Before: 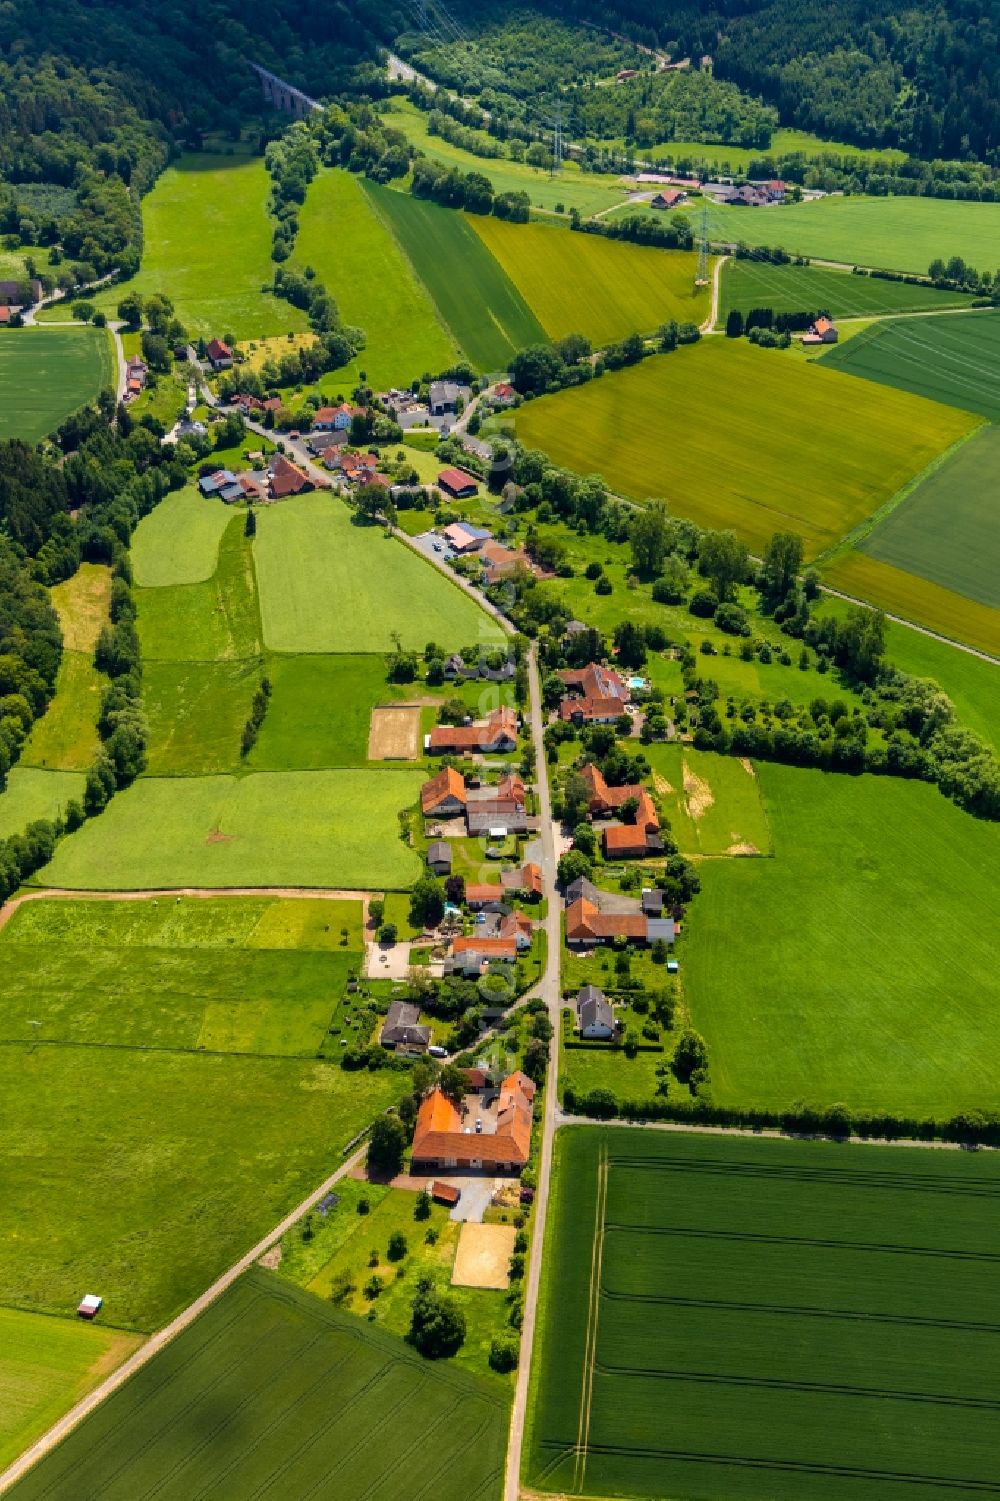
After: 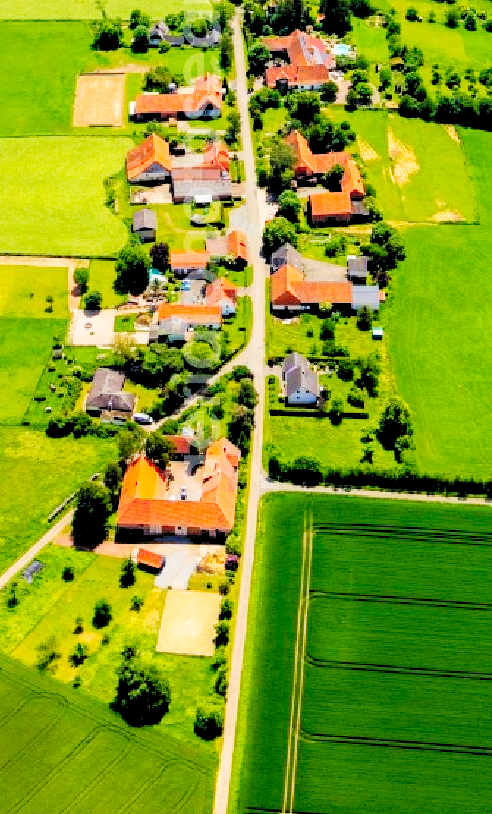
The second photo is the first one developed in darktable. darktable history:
levels: black 0.068%, levels [0.072, 0.414, 0.976]
crop: left 29.504%, top 42.223%, right 21.254%, bottom 3.499%
tone curve: curves: ch0 [(0, 0) (0.042, 0.023) (0.157, 0.114) (0.302, 0.308) (0.44, 0.507) (0.607, 0.705) (0.824, 0.882) (1, 0.965)]; ch1 [(0, 0) (0.339, 0.334) (0.445, 0.419) (0.476, 0.454) (0.503, 0.501) (0.517, 0.513) (0.551, 0.567) (0.622, 0.662) (0.706, 0.741) (1, 1)]; ch2 [(0, 0) (0.327, 0.318) (0.417, 0.426) (0.46, 0.453) (0.502, 0.5) (0.514, 0.524) (0.547, 0.572) (0.615, 0.656) (0.717, 0.778) (1, 1)], preserve colors none
